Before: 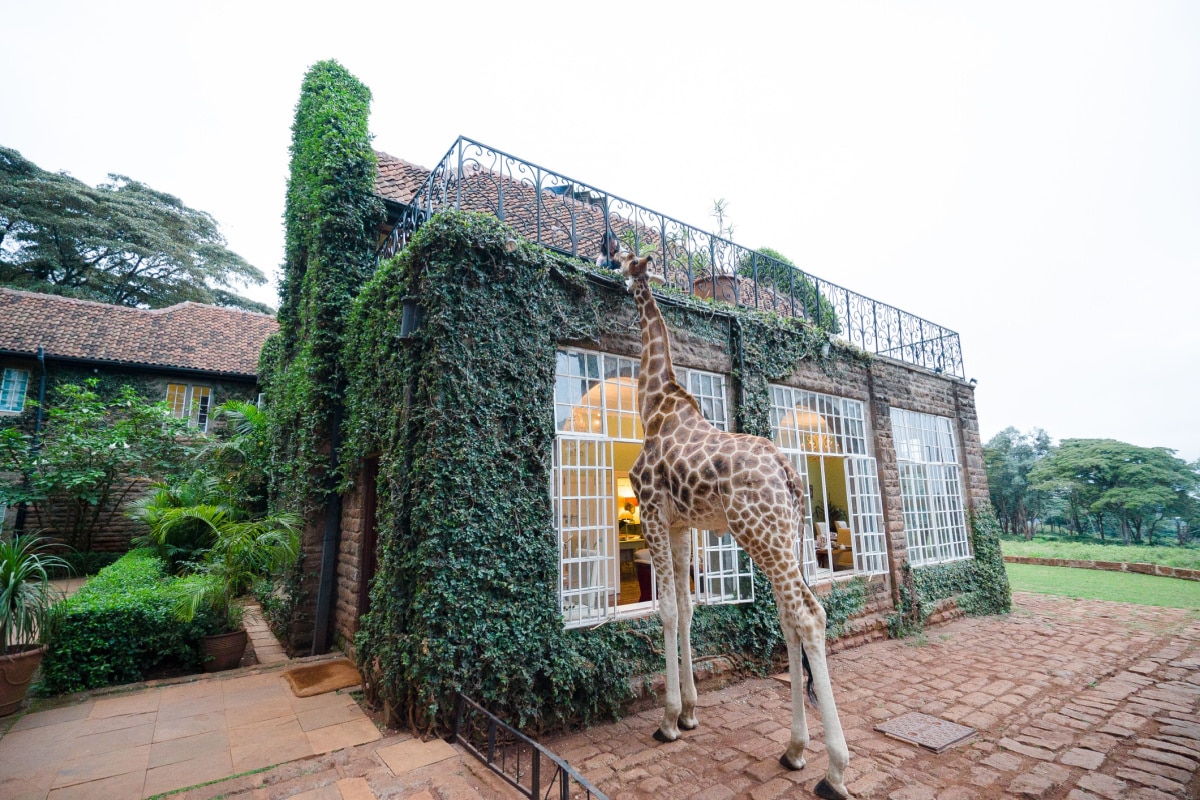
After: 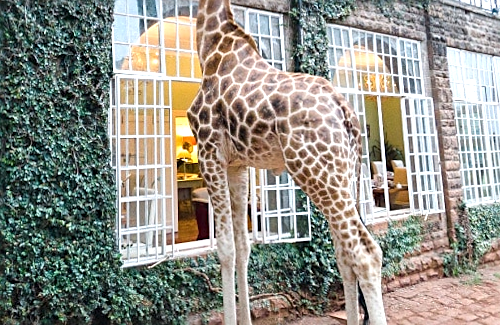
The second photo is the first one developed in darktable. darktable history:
rotate and perspective: rotation 0.174°, lens shift (vertical) 0.013, lens shift (horizontal) 0.019, shear 0.001, automatic cropping original format, crop left 0.007, crop right 0.991, crop top 0.016, crop bottom 0.997
sharpen: on, module defaults
exposure: exposure 0.556 EV, compensate highlight preservation false
crop: left 37.221%, top 45.169%, right 20.63%, bottom 13.777%
